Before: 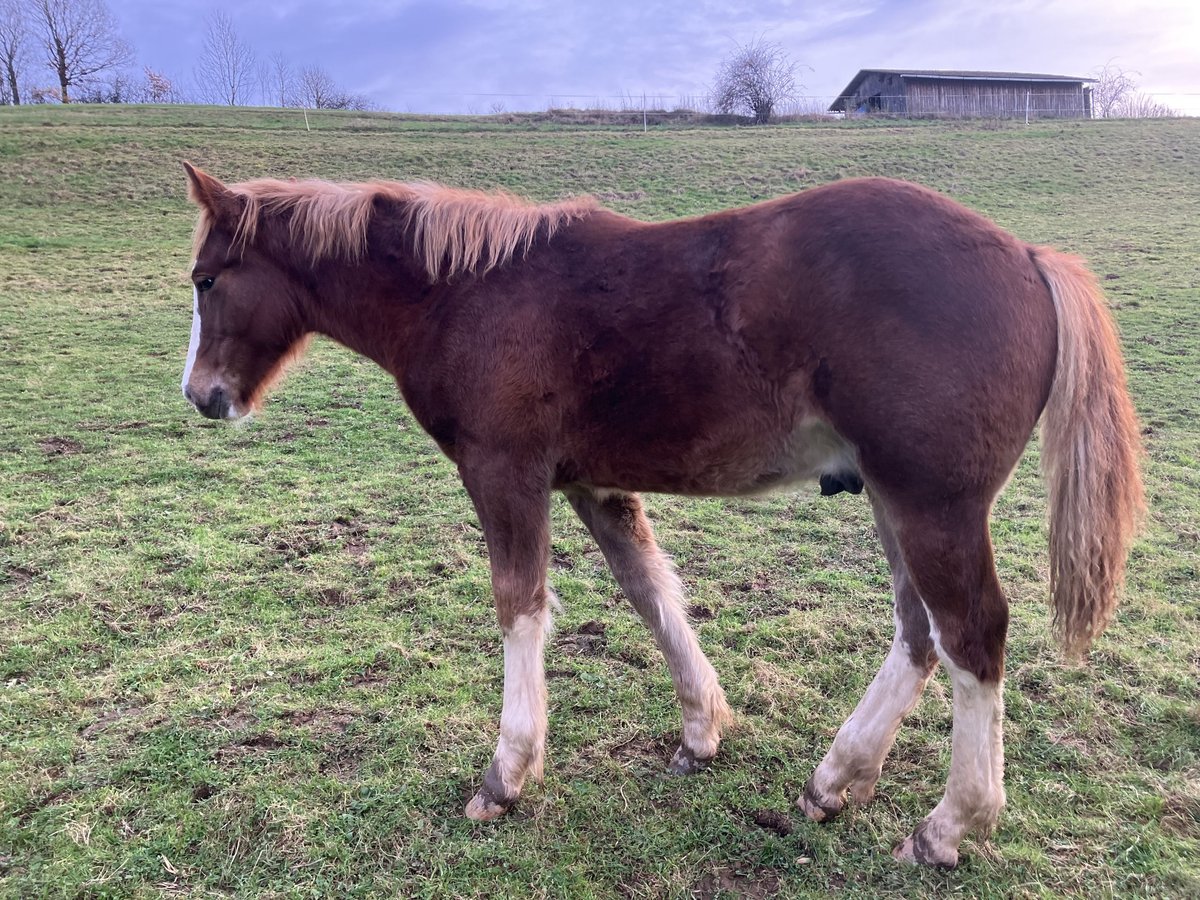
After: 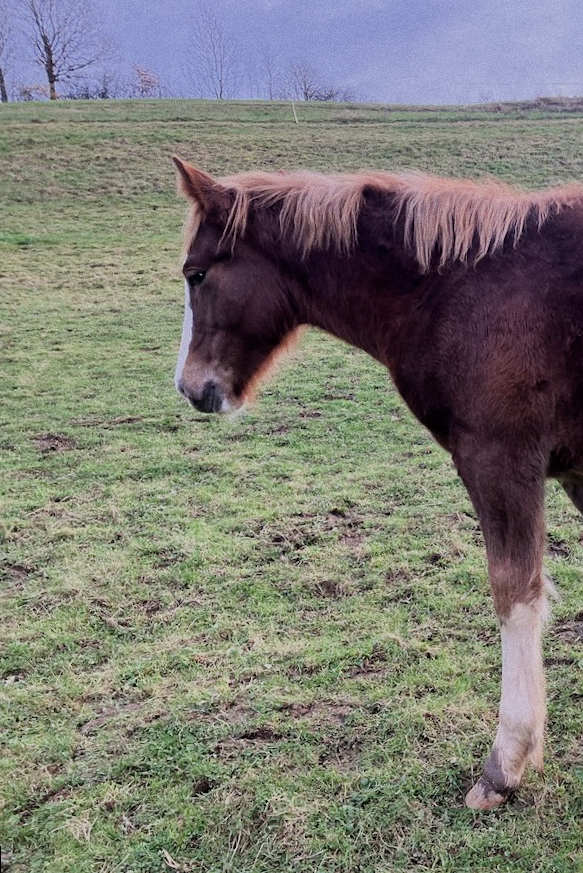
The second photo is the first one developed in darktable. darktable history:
grain: coarseness 0.09 ISO
crop and rotate: left 0%, top 0%, right 50.845%
filmic rgb: black relative exposure -7.65 EV, white relative exposure 4.56 EV, hardness 3.61
rotate and perspective: rotation -1°, crop left 0.011, crop right 0.989, crop top 0.025, crop bottom 0.975
